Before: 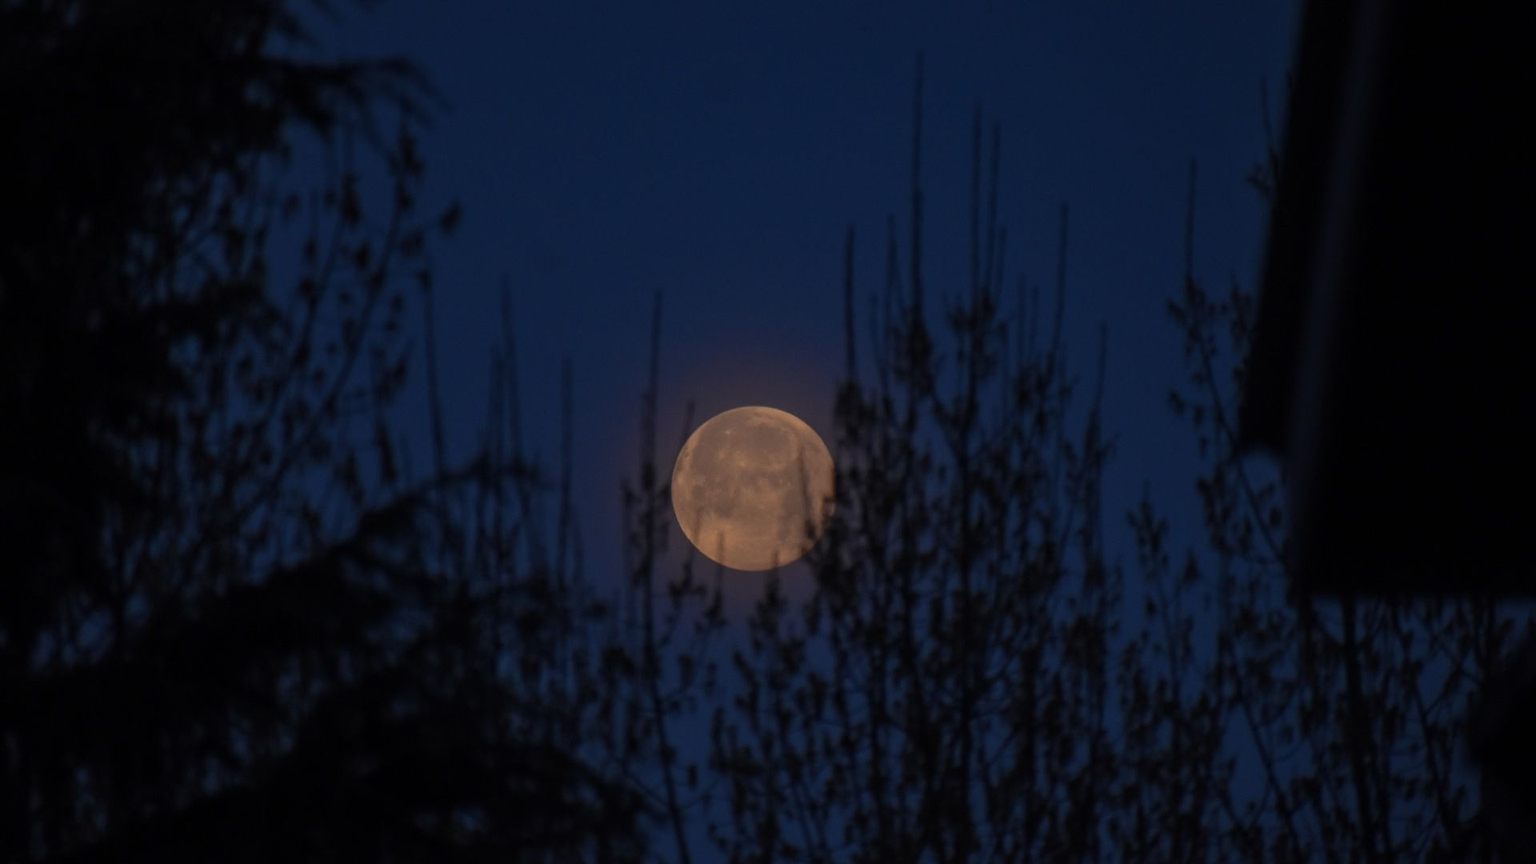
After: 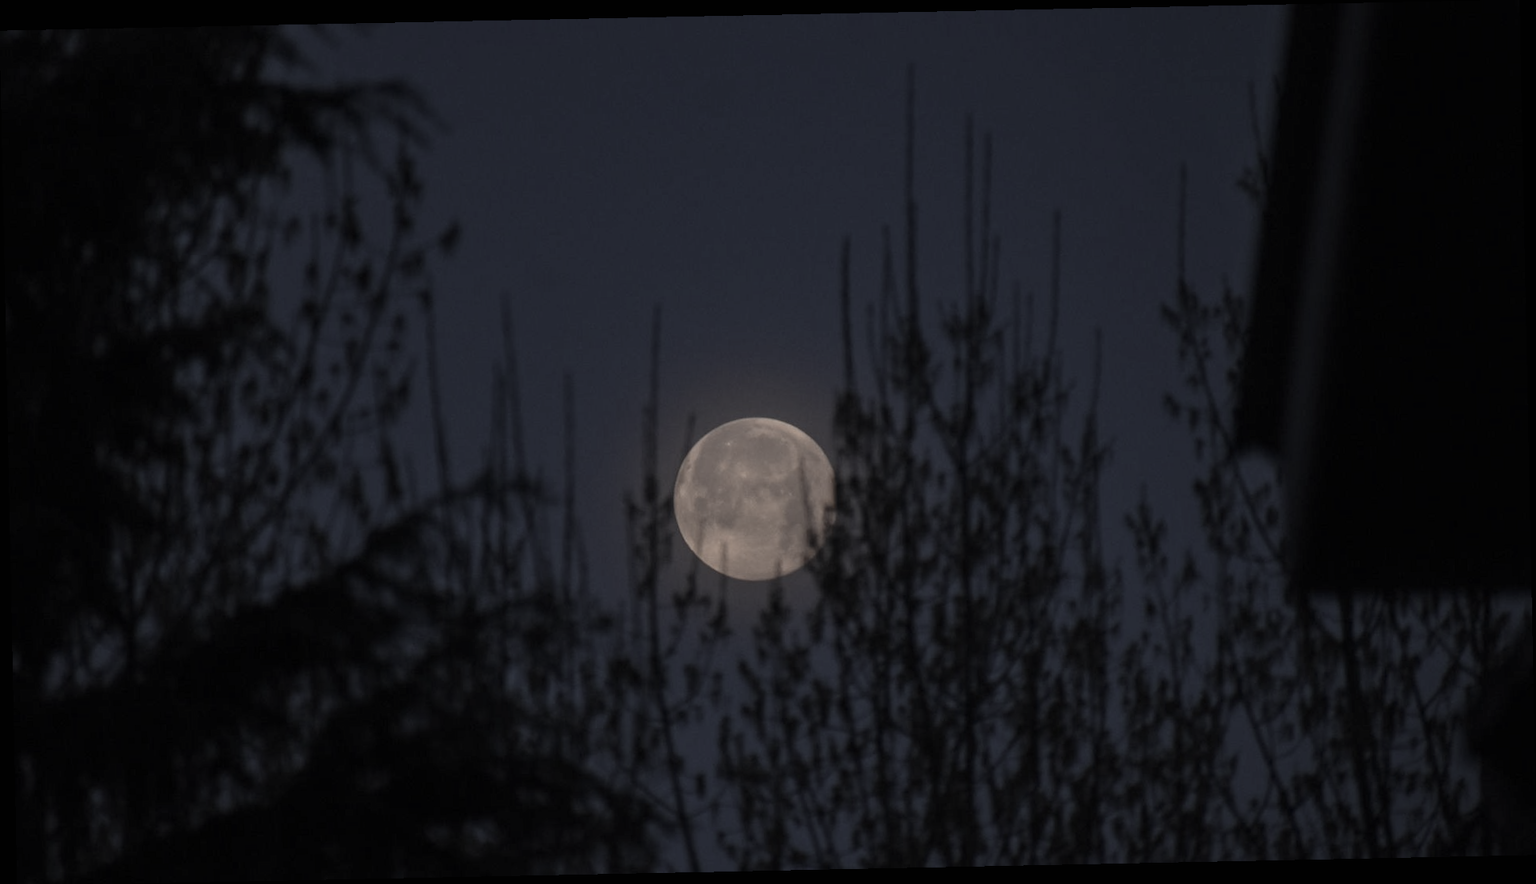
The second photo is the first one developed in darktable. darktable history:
exposure: black level correction 0, exposure 0.5 EV, compensate highlight preservation false
rotate and perspective: rotation -1.17°, automatic cropping off
color correction: saturation 0.3
